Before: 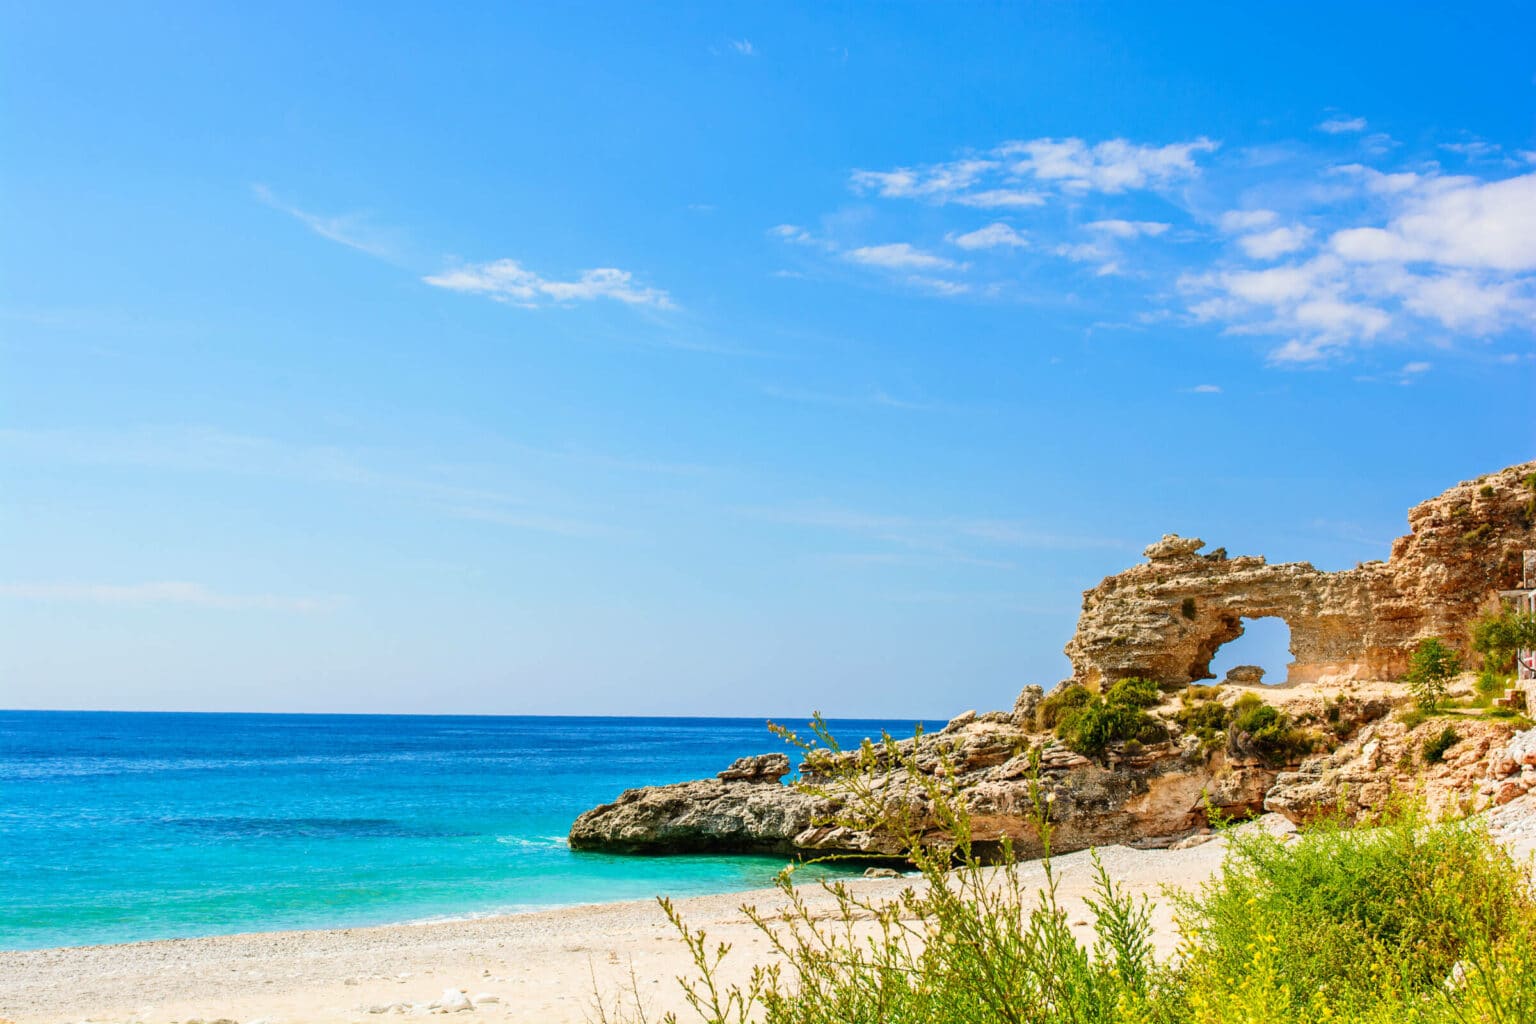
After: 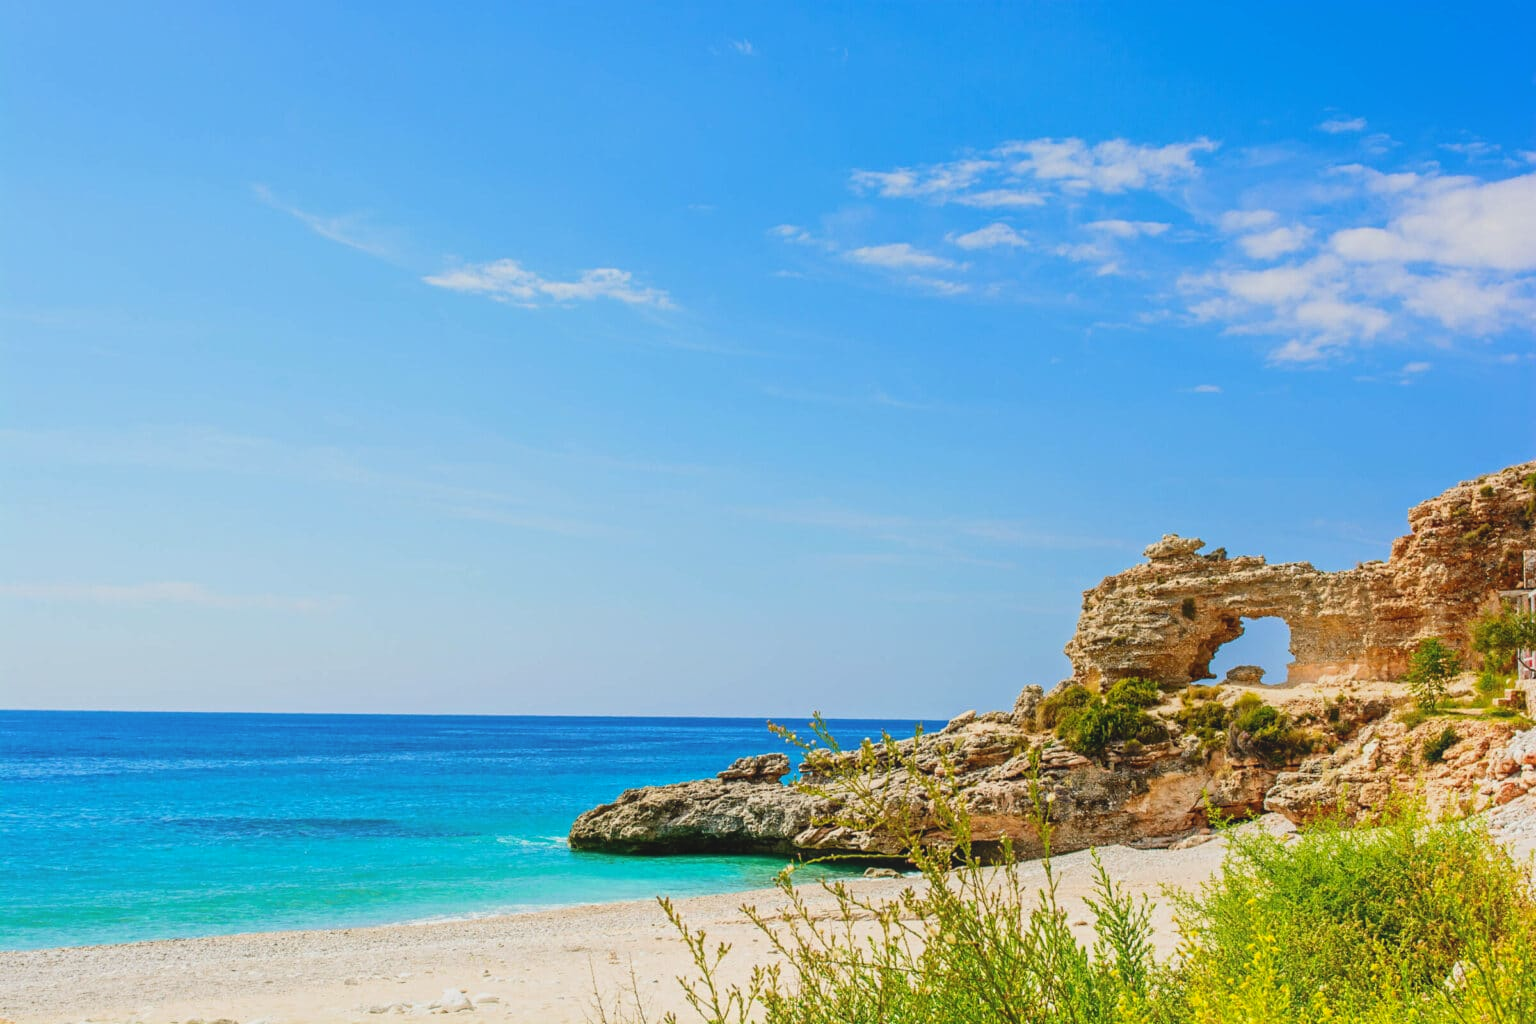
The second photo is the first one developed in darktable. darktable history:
tone equalizer: -8 EV -0.002 EV, -7 EV 0.005 EV, -6 EV -0.009 EV, -5 EV 0.011 EV, -4 EV -0.012 EV, -3 EV 0.007 EV, -2 EV -0.062 EV, -1 EV -0.293 EV, +0 EV -0.582 EV, smoothing diameter 2%, edges refinement/feathering 20, mask exposure compensation -1.57 EV, filter diffusion 5
contrast equalizer: y [[0.439, 0.44, 0.442, 0.457, 0.493, 0.498], [0.5 ×6], [0.5 ×6], [0 ×6], [0 ×6]], mix 0.76
